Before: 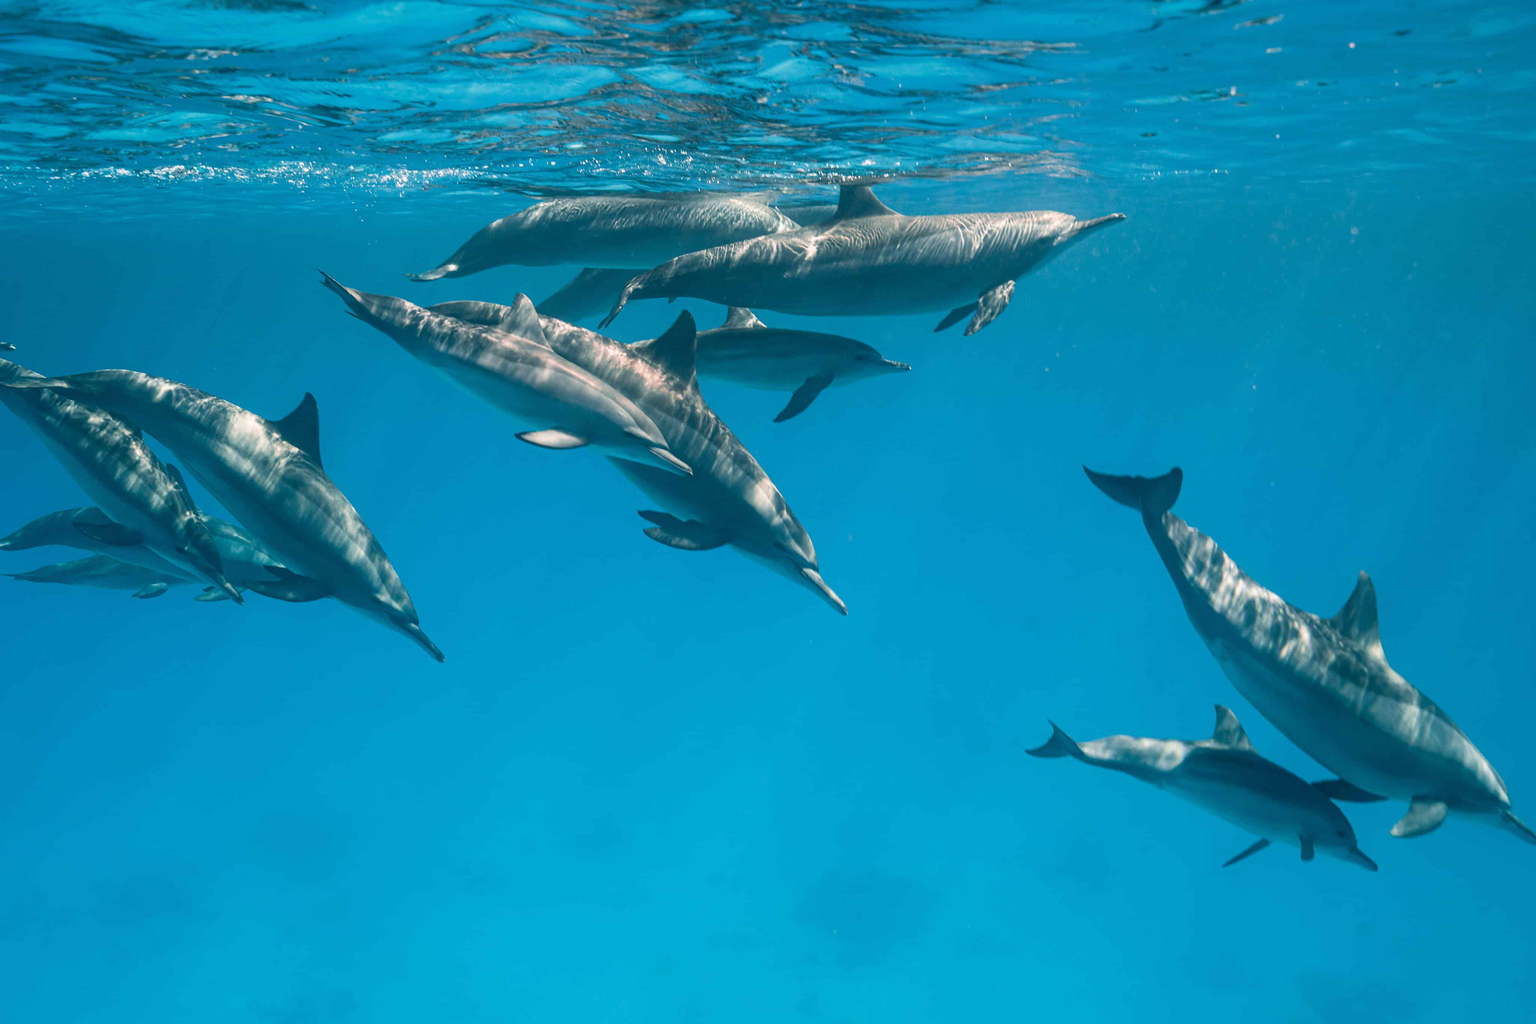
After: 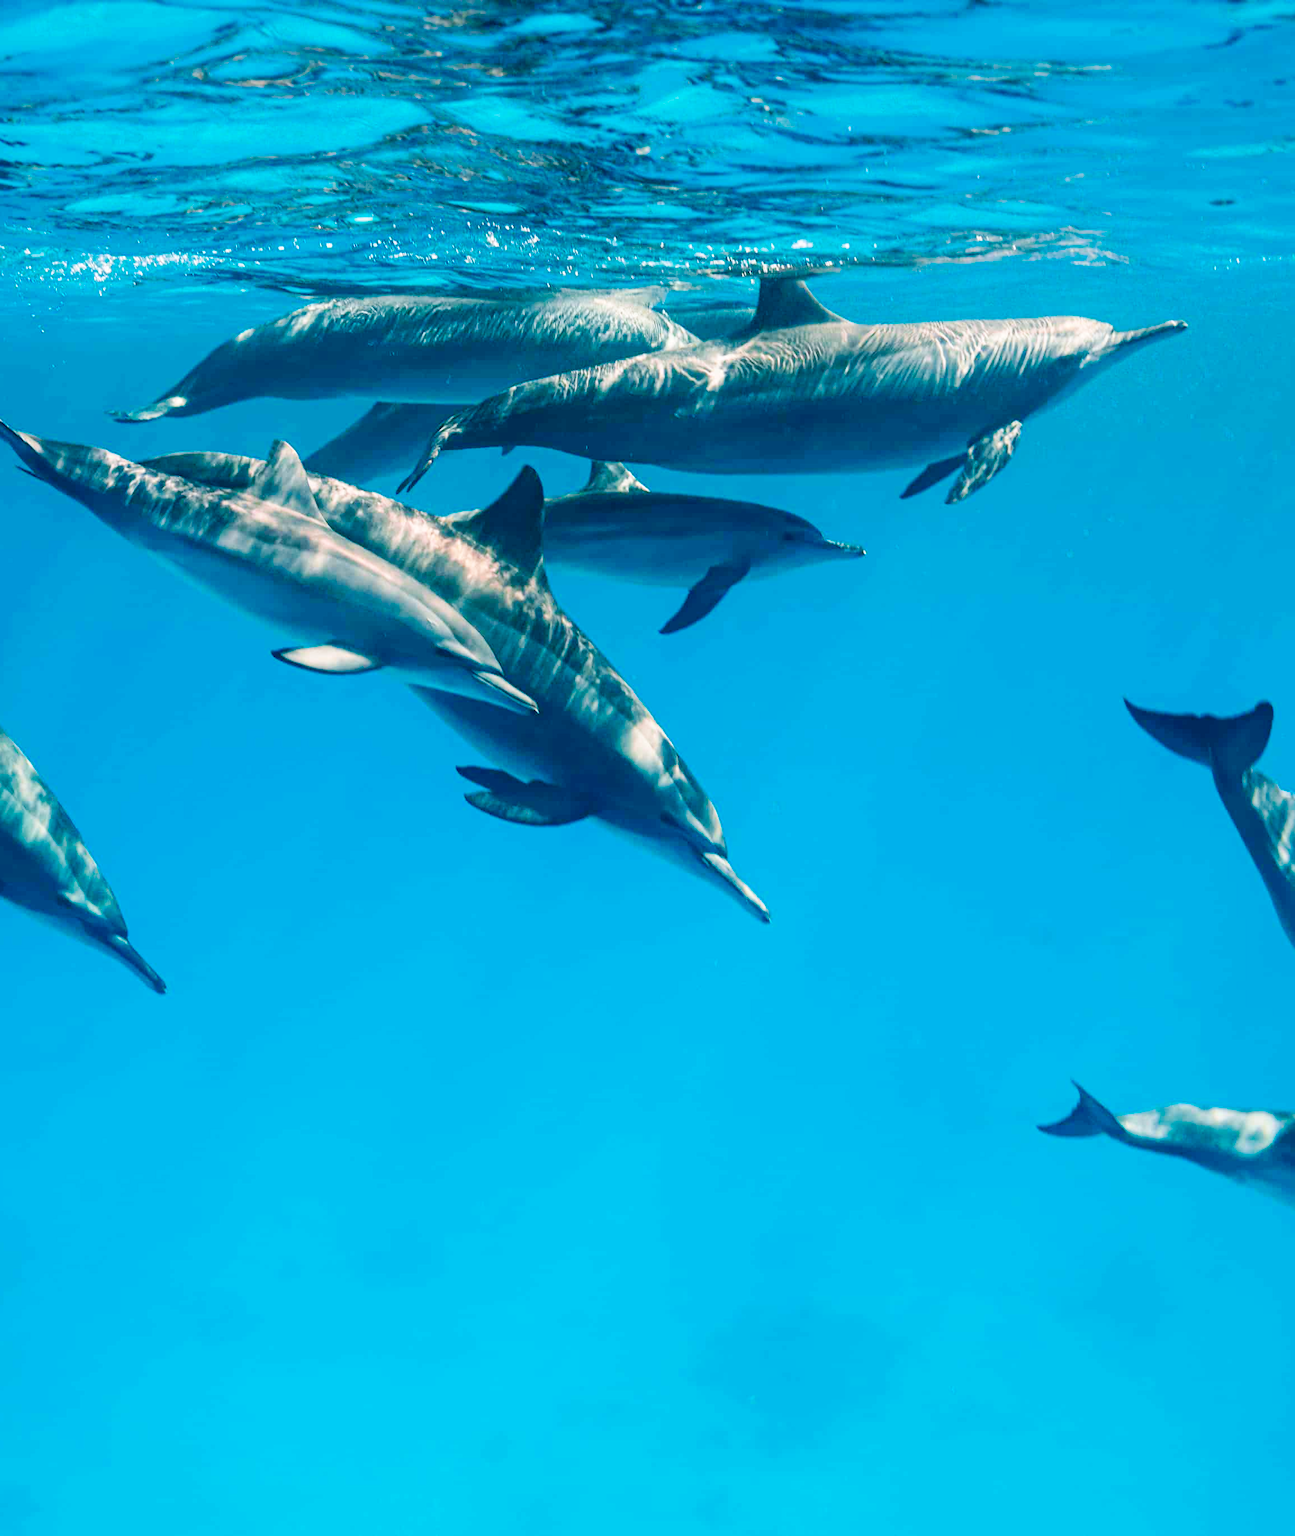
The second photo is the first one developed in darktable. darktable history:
crop: left 21.745%, right 21.991%, bottom 0.001%
color balance rgb: power › luminance -8.762%, linear chroma grading › global chroma 19.983%, perceptual saturation grading › global saturation 25.546%
base curve: curves: ch0 [(0, 0) (0.036, 0.025) (0.121, 0.166) (0.206, 0.329) (0.605, 0.79) (1, 1)], preserve colors none
